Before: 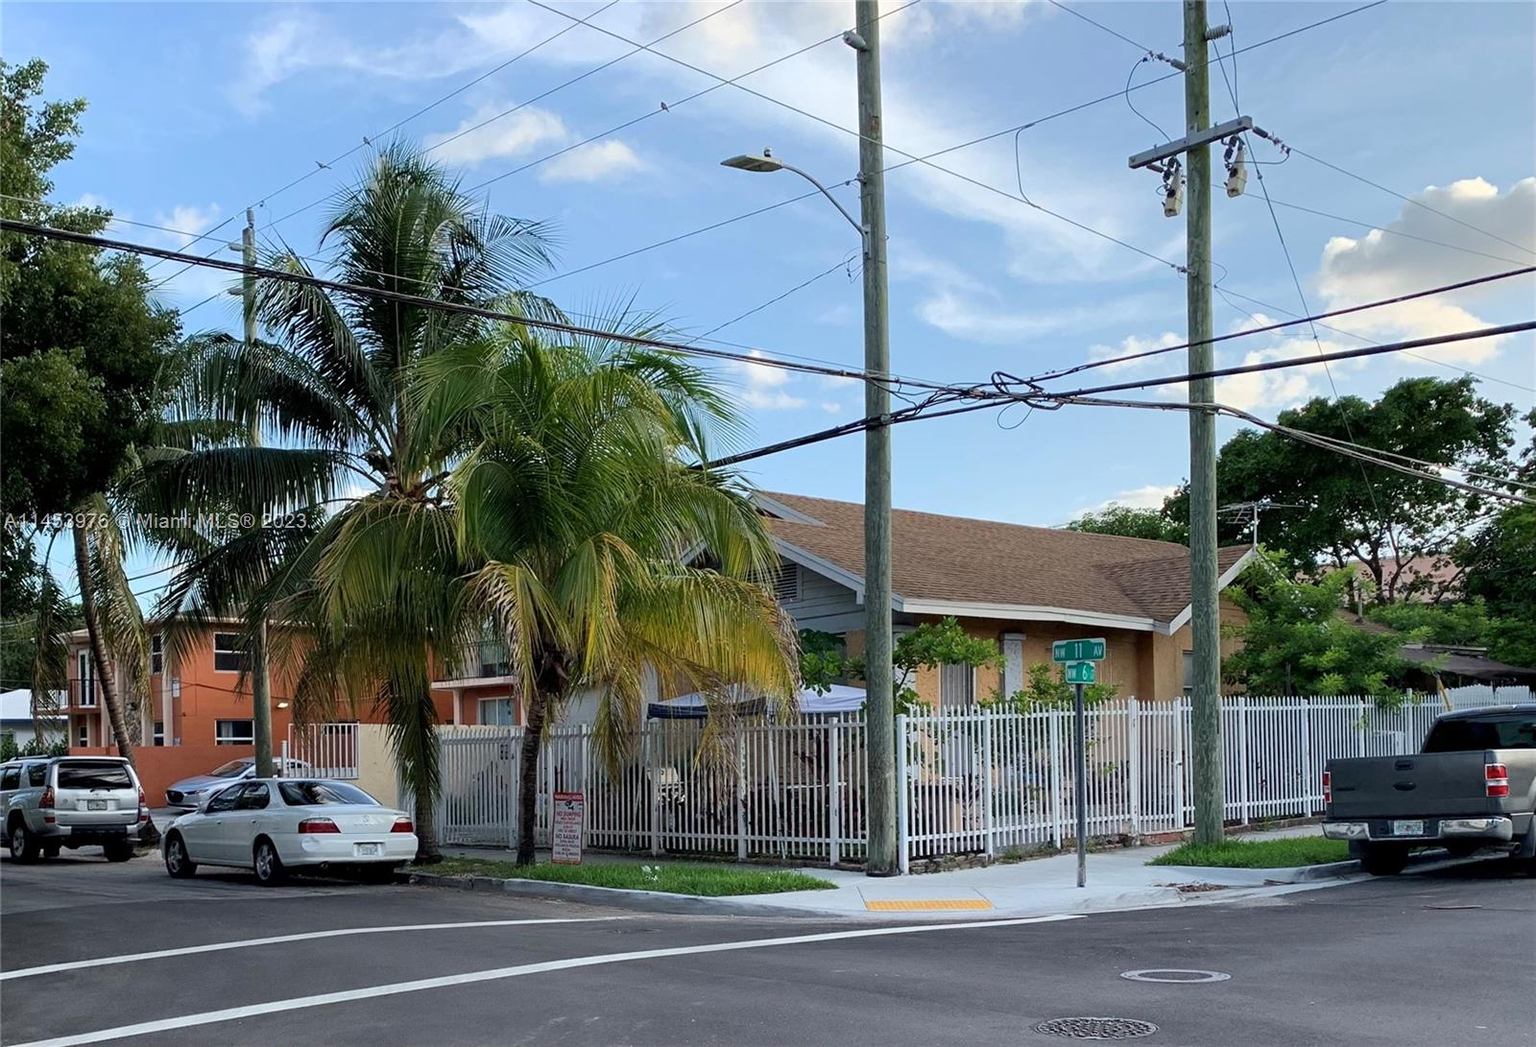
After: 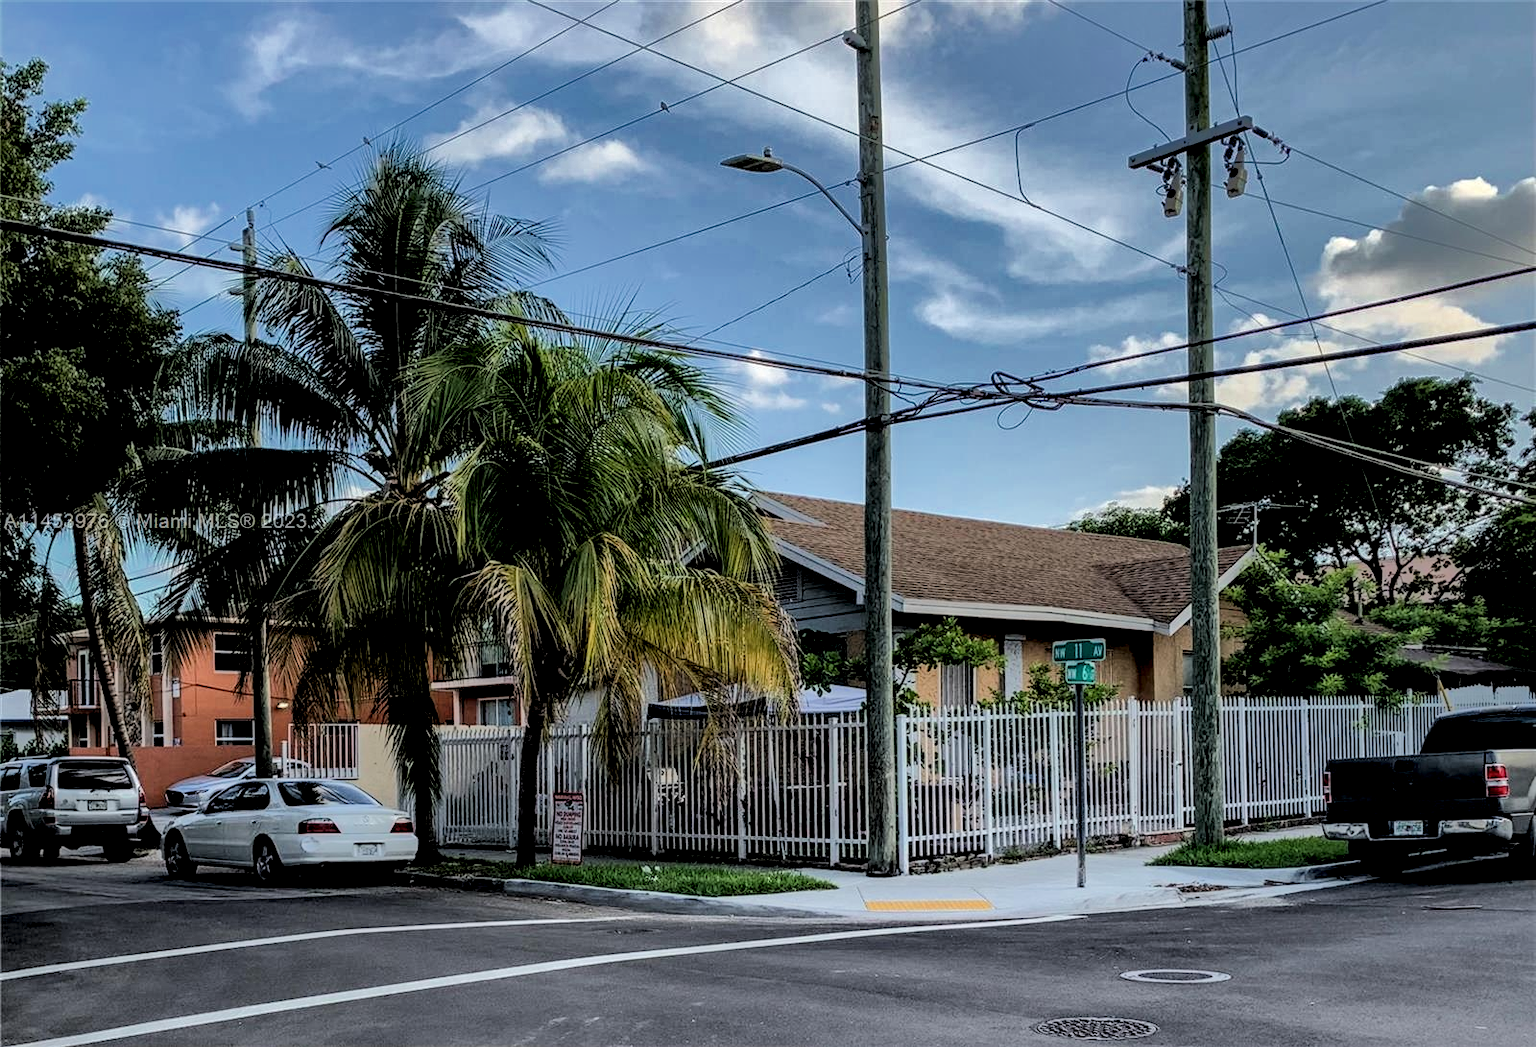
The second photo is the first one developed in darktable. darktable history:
local contrast: detail 160%
shadows and highlights: shadows 38.43, highlights -74.54
filmic rgb: black relative exposure -4 EV, white relative exposure 3 EV, hardness 3.02, contrast 1.4
